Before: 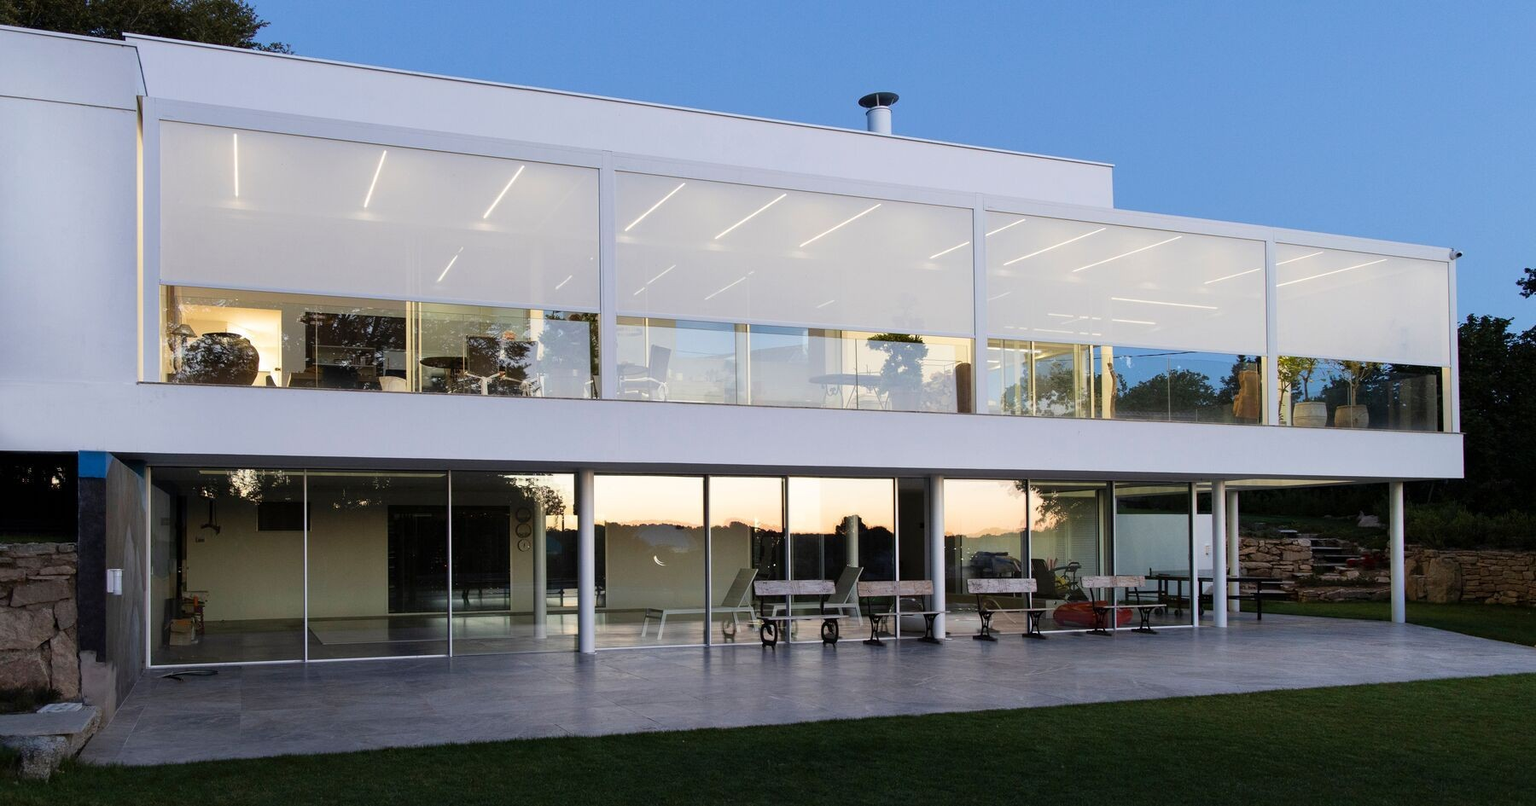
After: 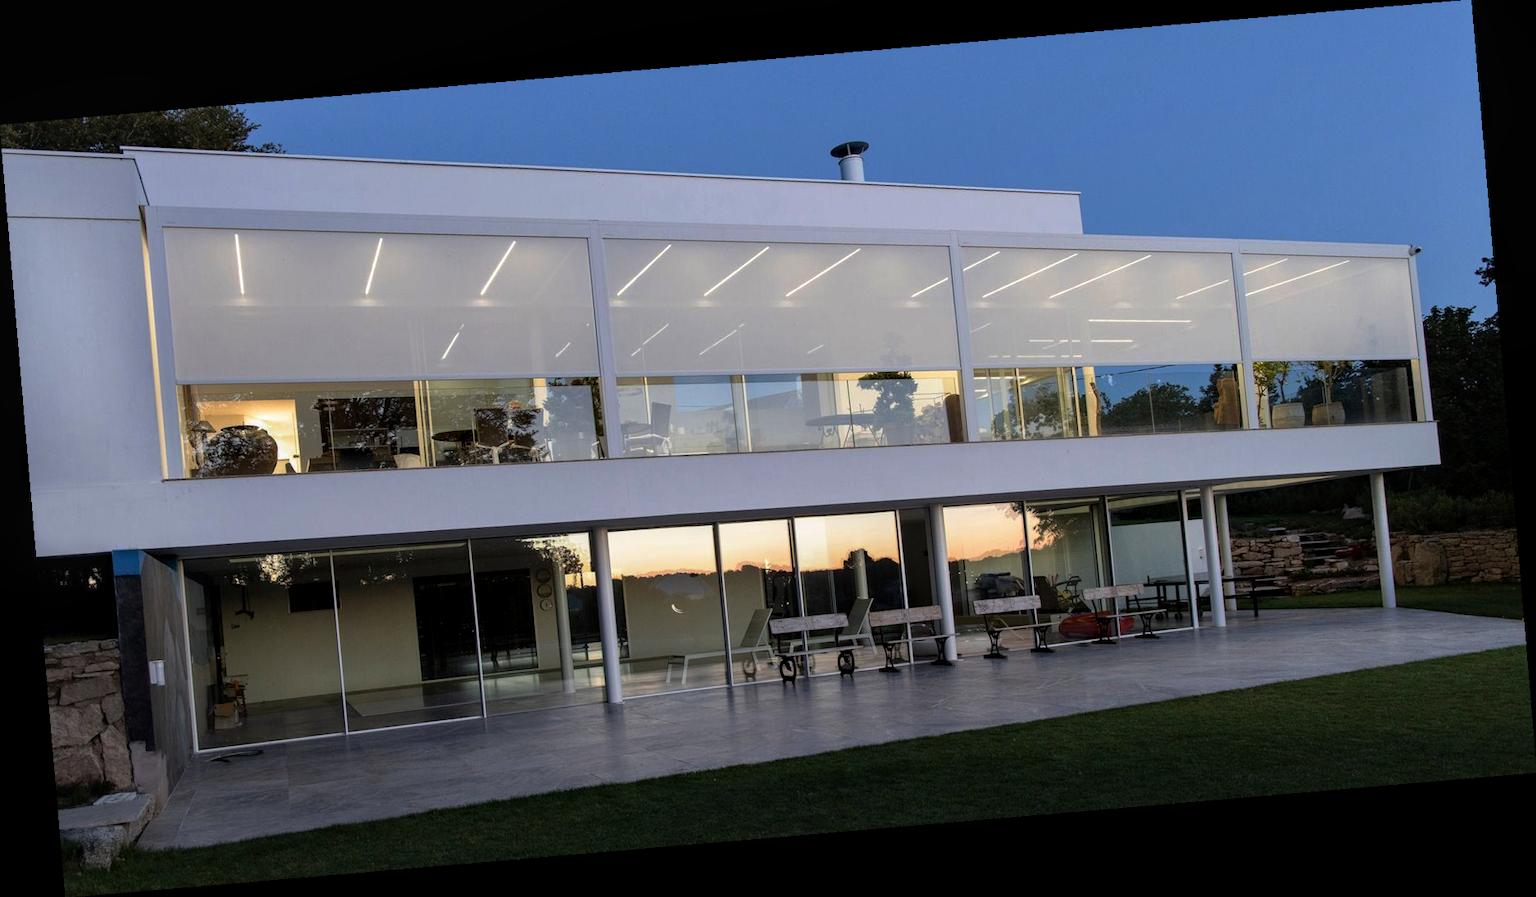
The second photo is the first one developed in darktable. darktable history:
rotate and perspective: rotation -4.86°, automatic cropping off
base curve: curves: ch0 [(0, 0) (0.595, 0.418) (1, 1)], preserve colors none
local contrast: on, module defaults
